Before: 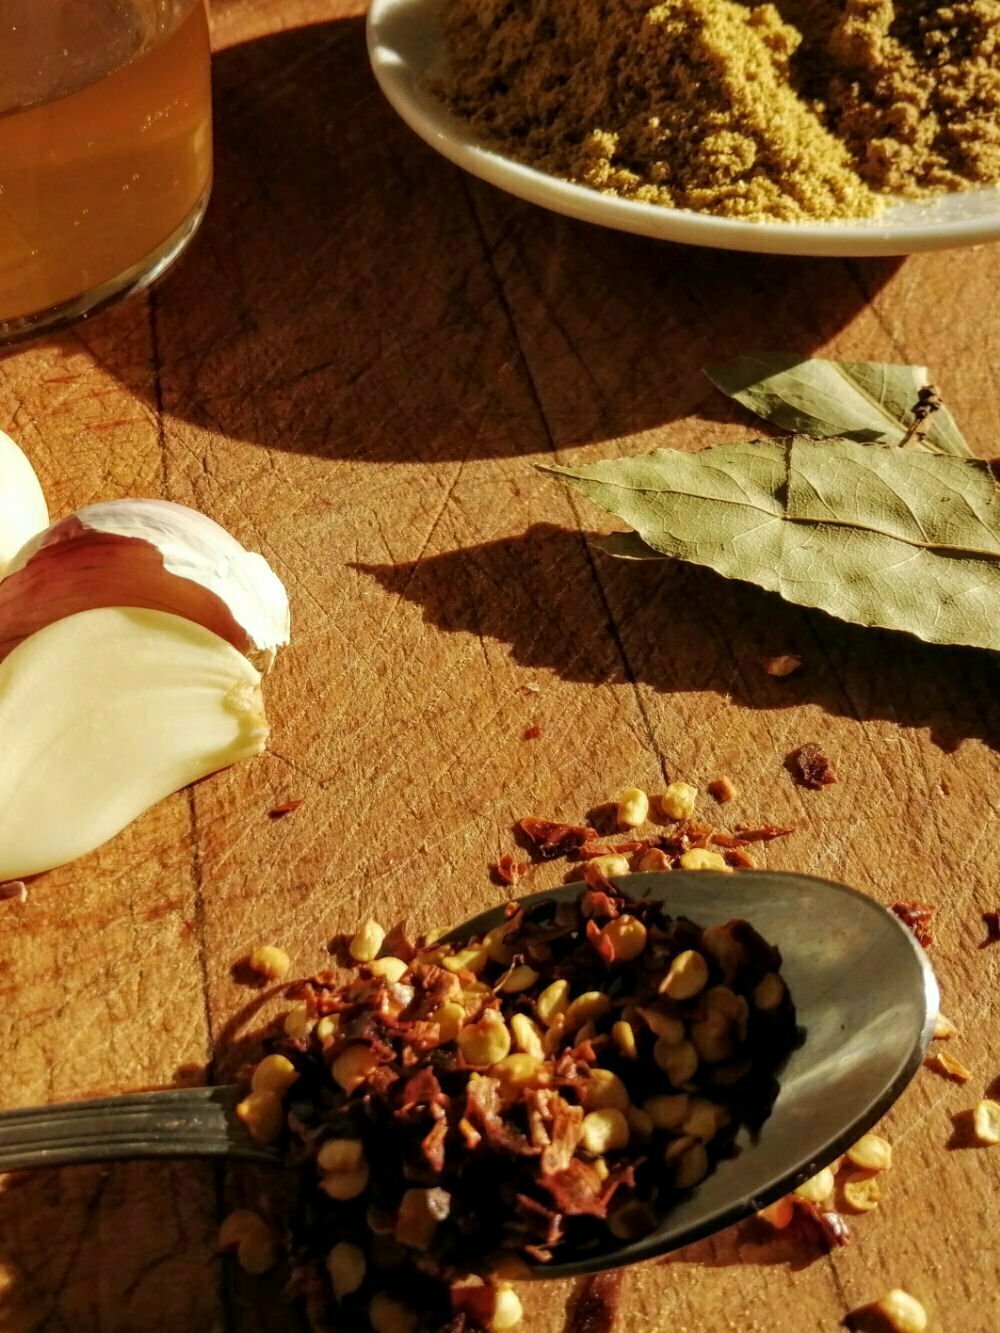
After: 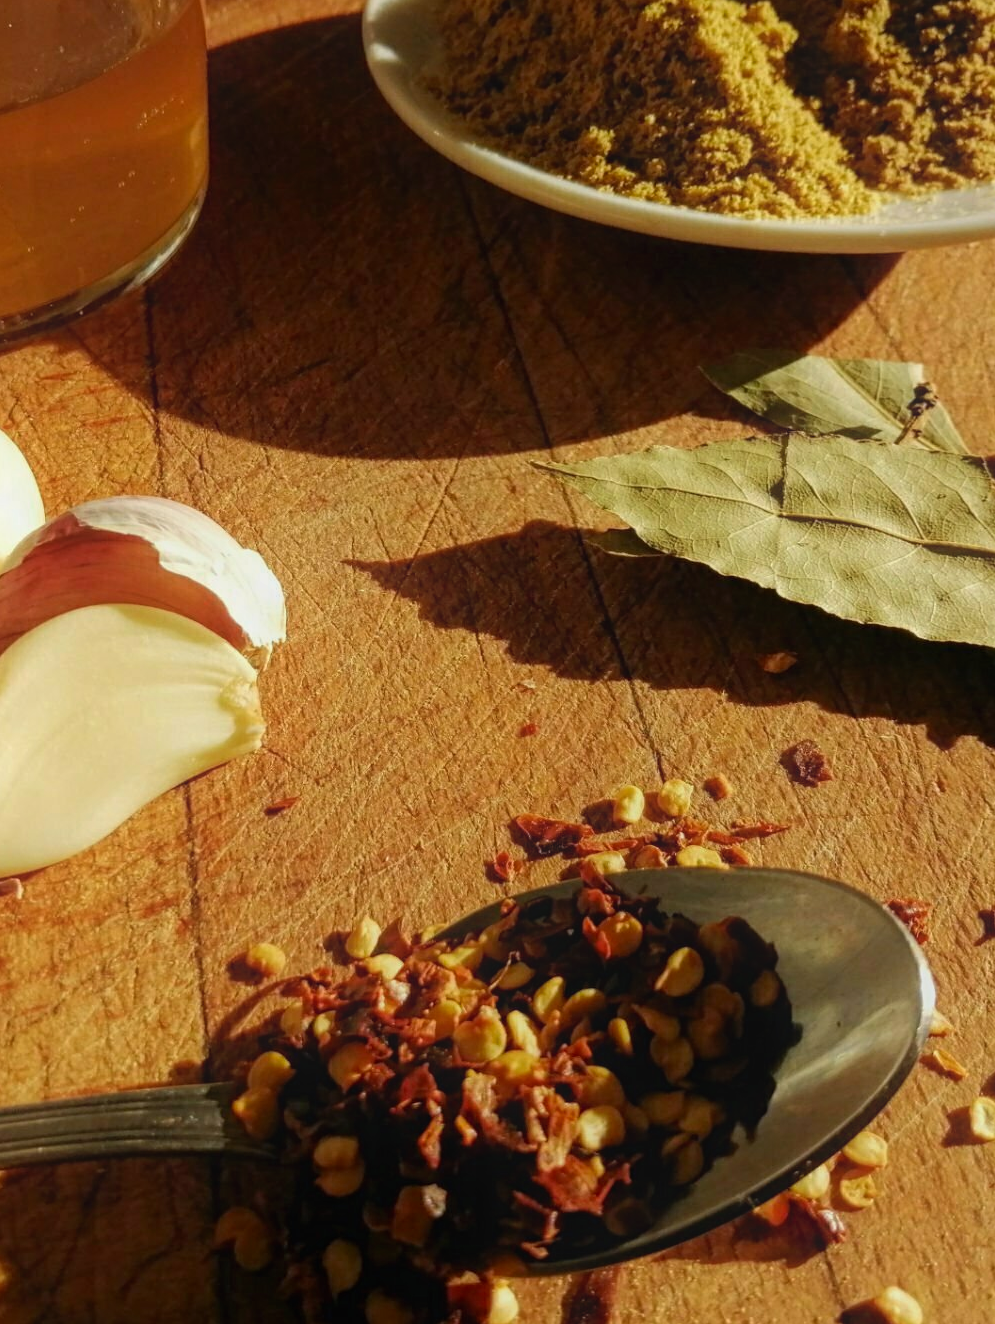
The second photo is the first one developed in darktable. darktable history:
crop and rotate: left 0.46%, top 0.253%, bottom 0.386%
contrast equalizer: y [[0.439, 0.44, 0.442, 0.457, 0.493, 0.498], [0.5 ×6], [0.5 ×6], [0 ×6], [0 ×6]]
